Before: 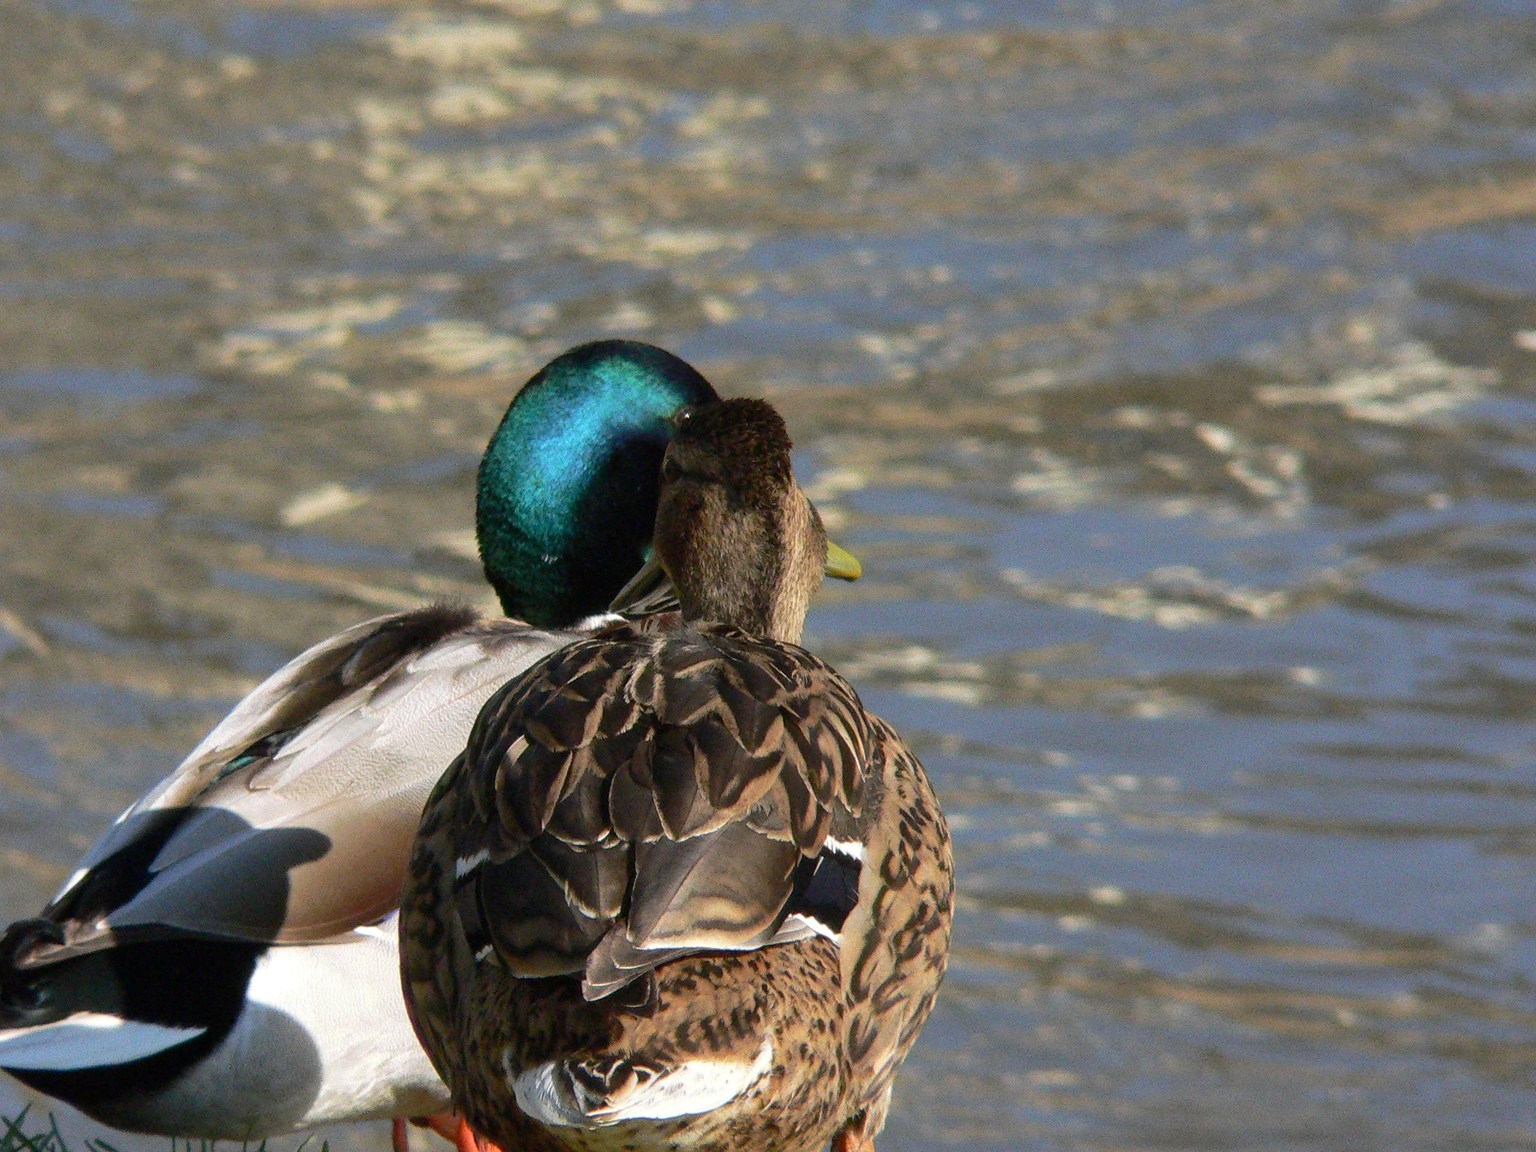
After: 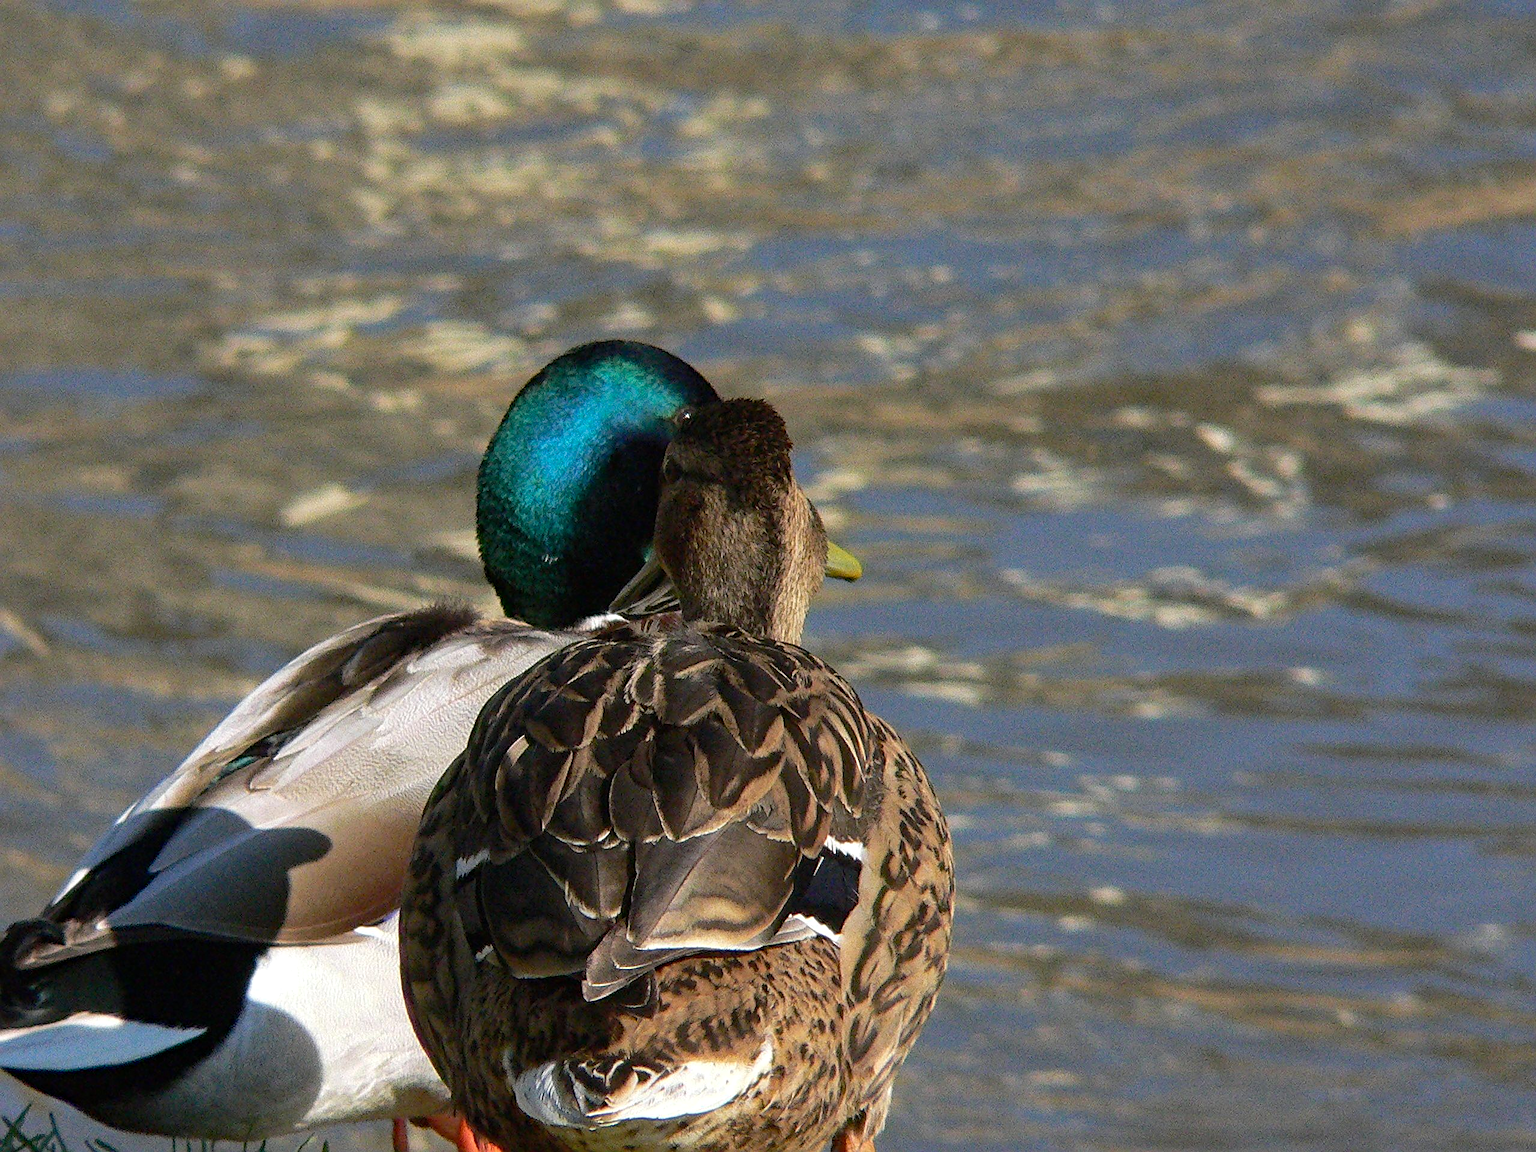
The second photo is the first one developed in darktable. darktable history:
sharpen: on, module defaults
haze removal: compatibility mode true, adaptive false
color zones: curves: ch0 [(0, 0.5) (0.143, 0.5) (0.286, 0.5) (0.429, 0.495) (0.571, 0.437) (0.714, 0.44) (0.857, 0.496) (1, 0.5)], mix 33.9%
